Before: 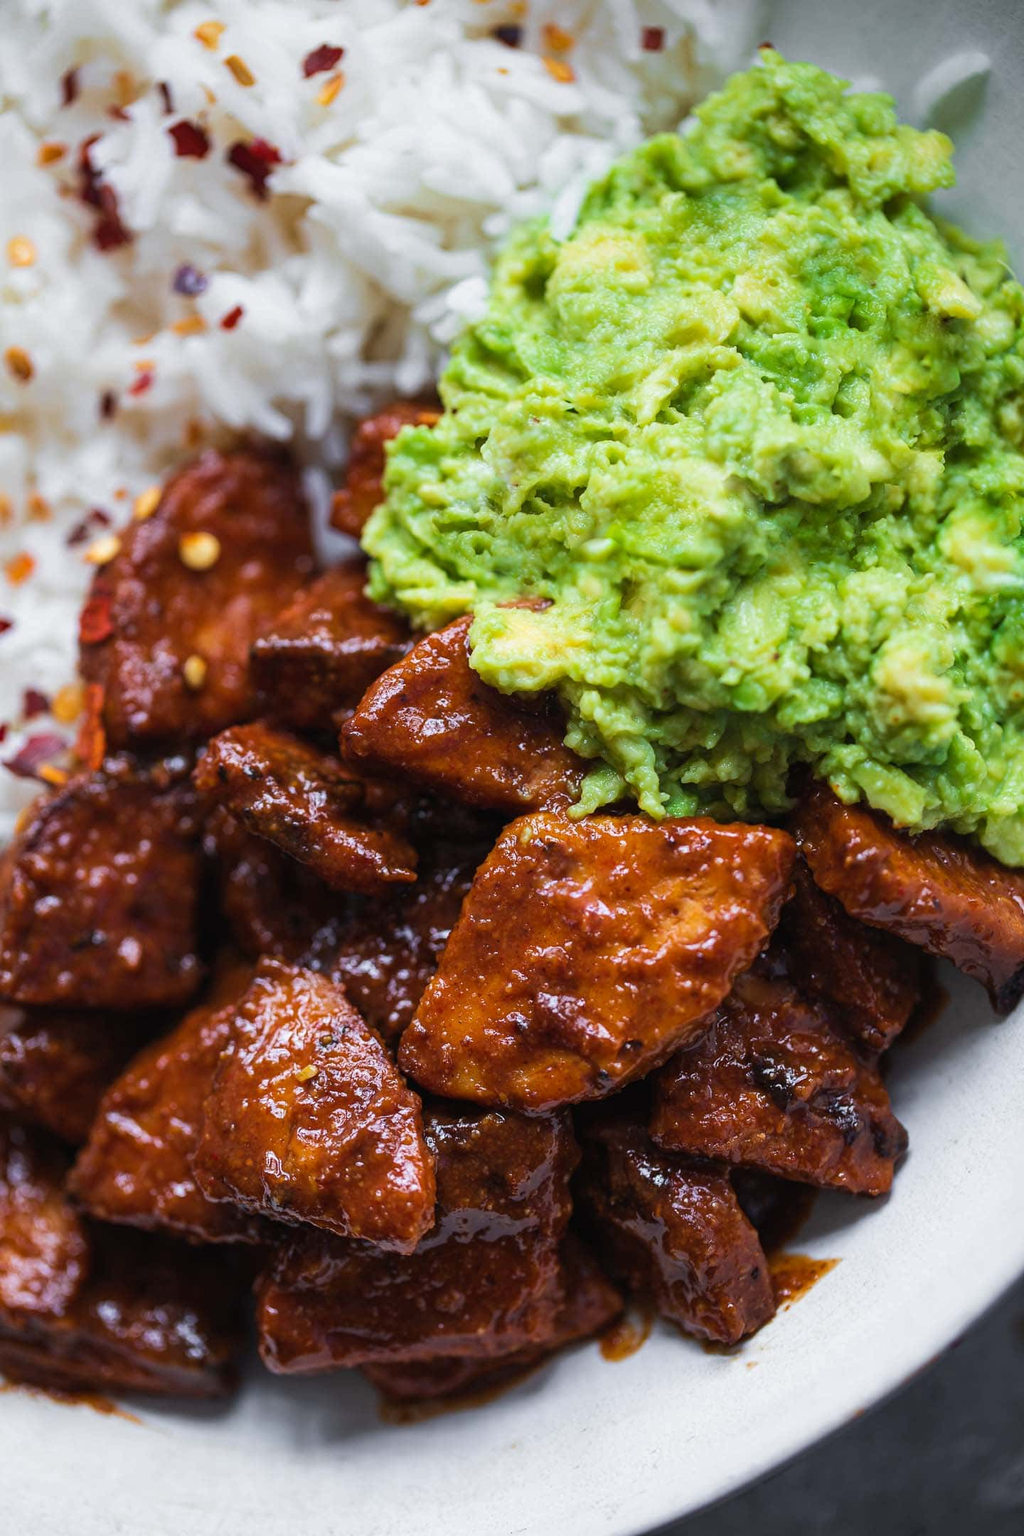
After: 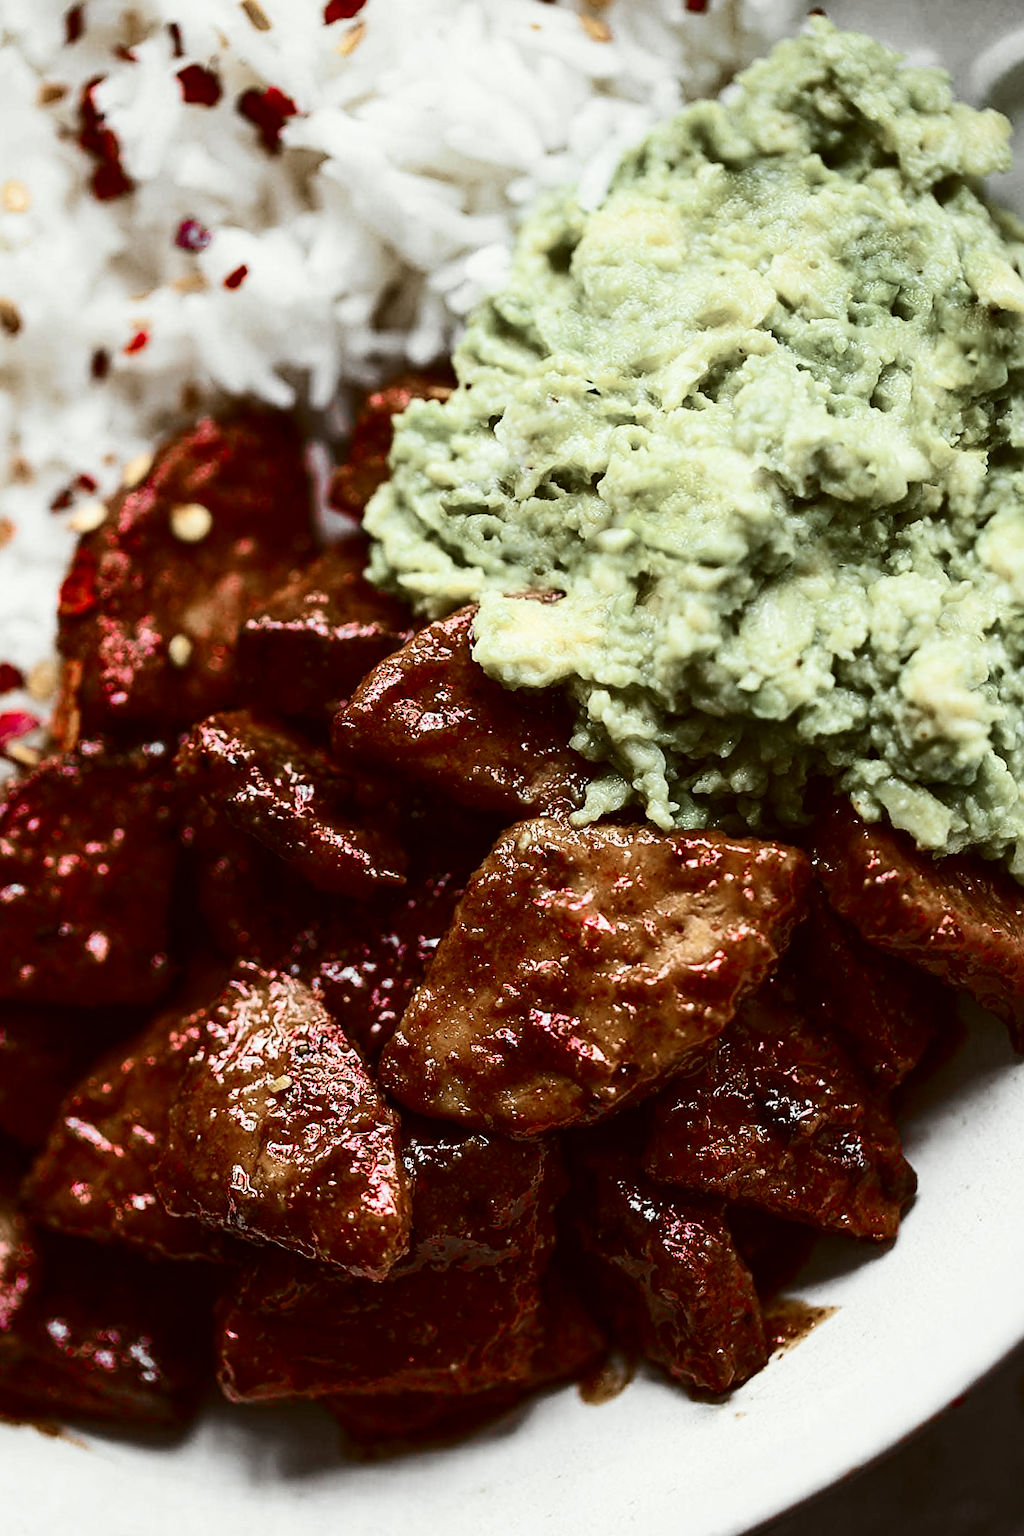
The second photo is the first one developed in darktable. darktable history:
color correction: highlights a* -5.97, highlights b* 9.4, shadows a* 10.22, shadows b* 23.66
crop and rotate: angle -2.51°
contrast brightness saturation: contrast 0.314, brightness -0.074, saturation 0.171
color zones: curves: ch1 [(0, 0.831) (0.08, 0.771) (0.157, 0.268) (0.241, 0.207) (0.562, -0.005) (0.714, -0.013) (0.876, 0.01) (1, 0.831)]
sharpen: on, module defaults
exposure: exposure -0.011 EV, compensate highlight preservation false
